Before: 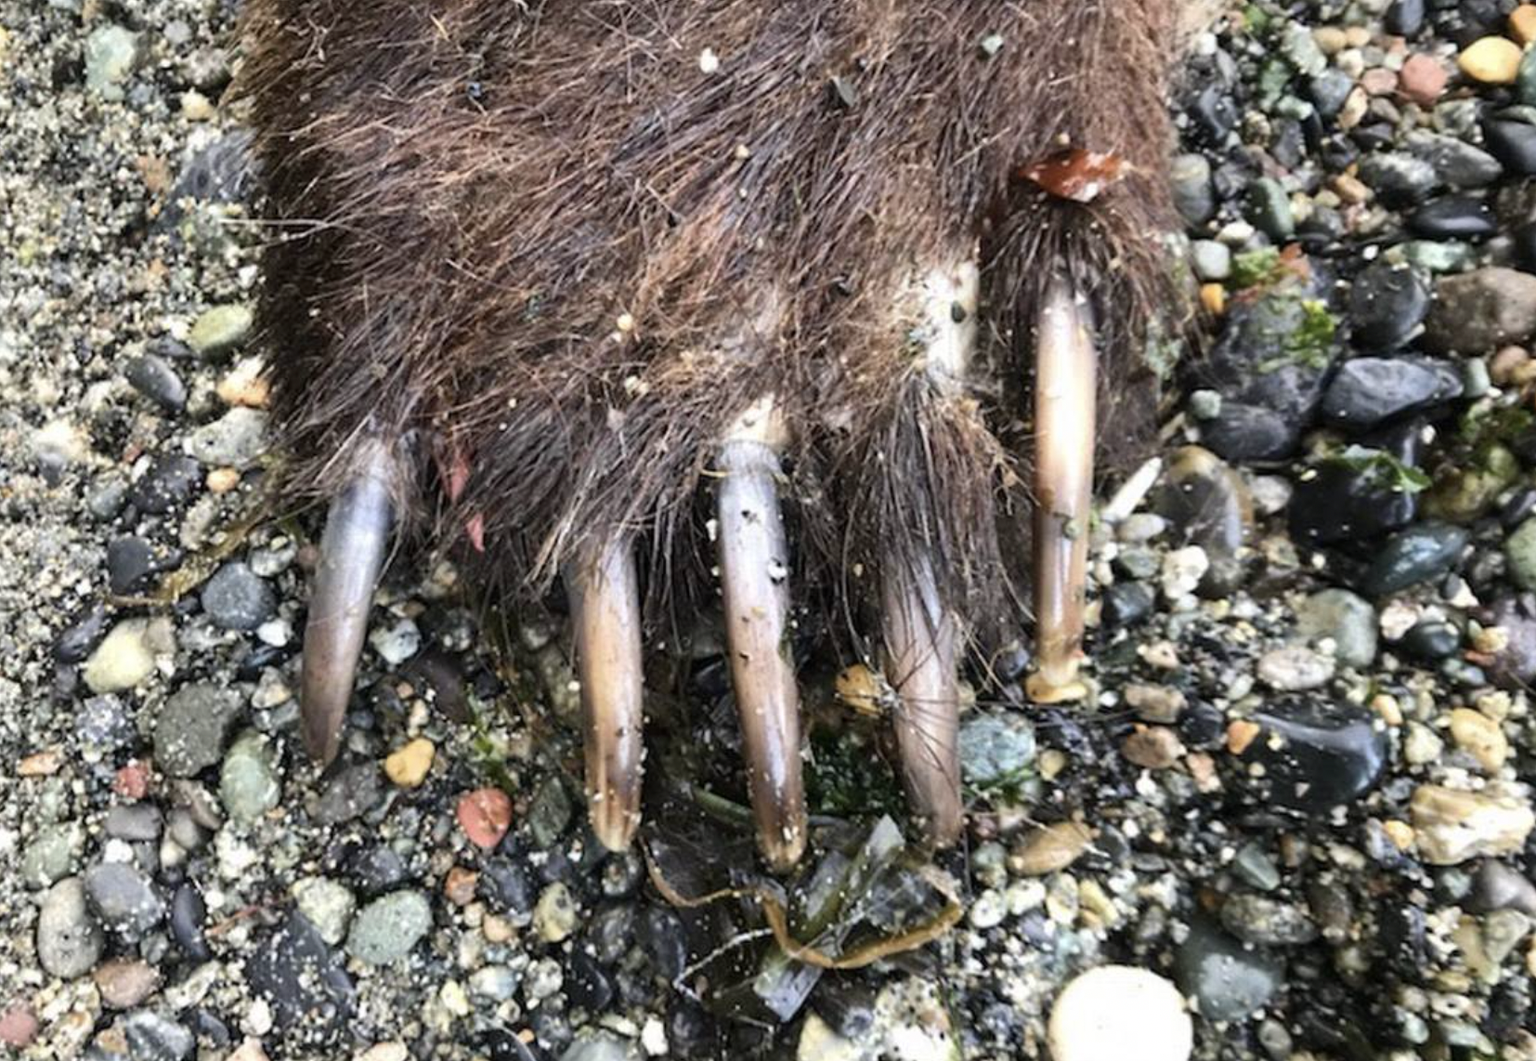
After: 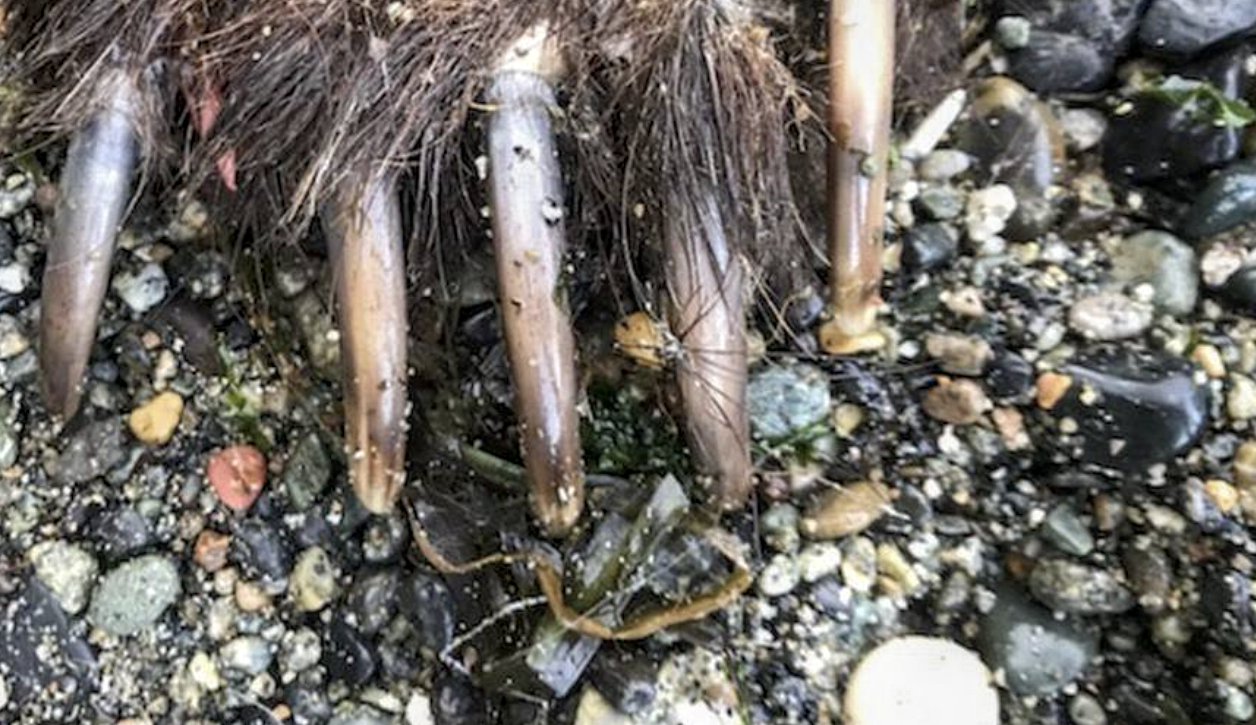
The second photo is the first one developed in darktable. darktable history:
tone equalizer: -7 EV 0.182 EV, -6 EV 0.114 EV, -5 EV 0.084 EV, -4 EV 0.073 EV, -2 EV -0.02 EV, -1 EV -0.048 EV, +0 EV -0.082 EV, edges refinement/feathering 500, mask exposure compensation -1.57 EV, preserve details no
crop and rotate: left 17.249%, top 35.436%, right 6.787%, bottom 1.033%
shadows and highlights: shadows 25.45, highlights -24.95
local contrast: on, module defaults
